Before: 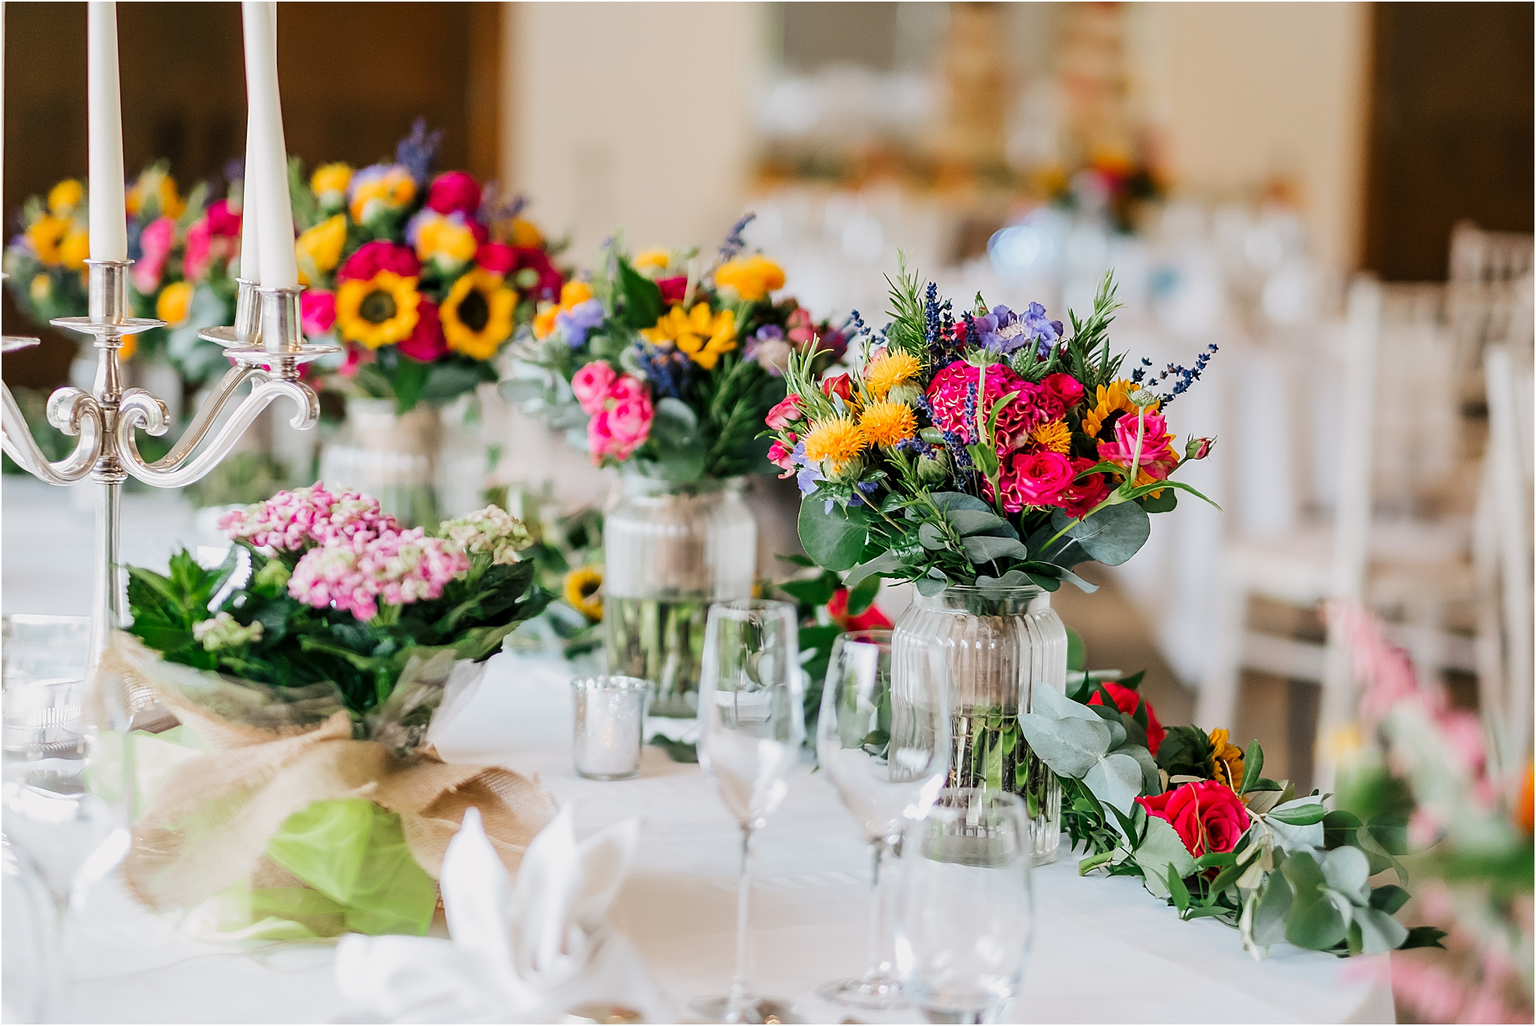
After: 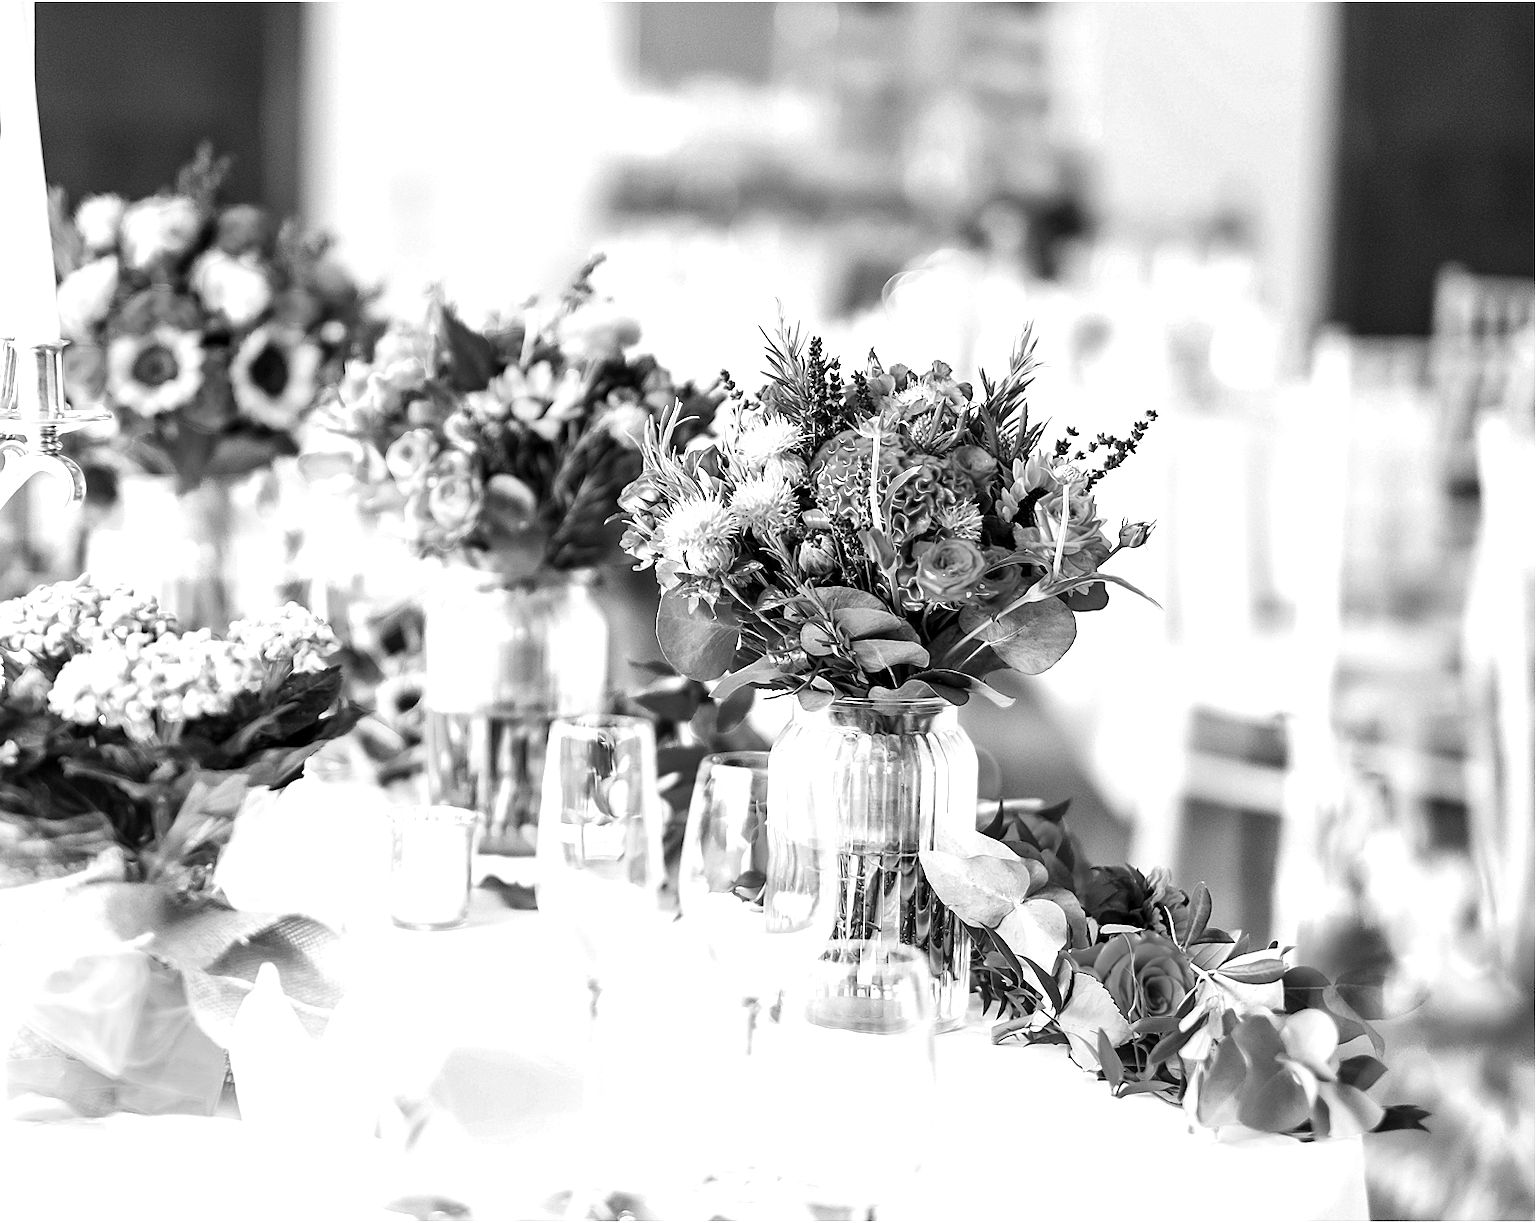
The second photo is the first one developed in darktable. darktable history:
crop: left 16.145%
contrast brightness saturation: saturation -0.05
color zones: curves: ch0 [(0, 0.5) (0.125, 0.4) (0.25, 0.5) (0.375, 0.4) (0.5, 0.4) (0.625, 0.35) (0.75, 0.35) (0.875, 0.5)]; ch1 [(0, 0.35) (0.125, 0.45) (0.25, 0.35) (0.375, 0.35) (0.5, 0.35) (0.625, 0.35) (0.75, 0.45) (0.875, 0.35)]; ch2 [(0, 0.6) (0.125, 0.5) (0.25, 0.5) (0.375, 0.6) (0.5, 0.6) (0.625, 0.5) (0.75, 0.5) (0.875, 0.5)]
monochrome: on, module defaults
local contrast: mode bilateral grid, contrast 10, coarseness 25, detail 115%, midtone range 0.2
levels: levels [0, 0.374, 0.749]
